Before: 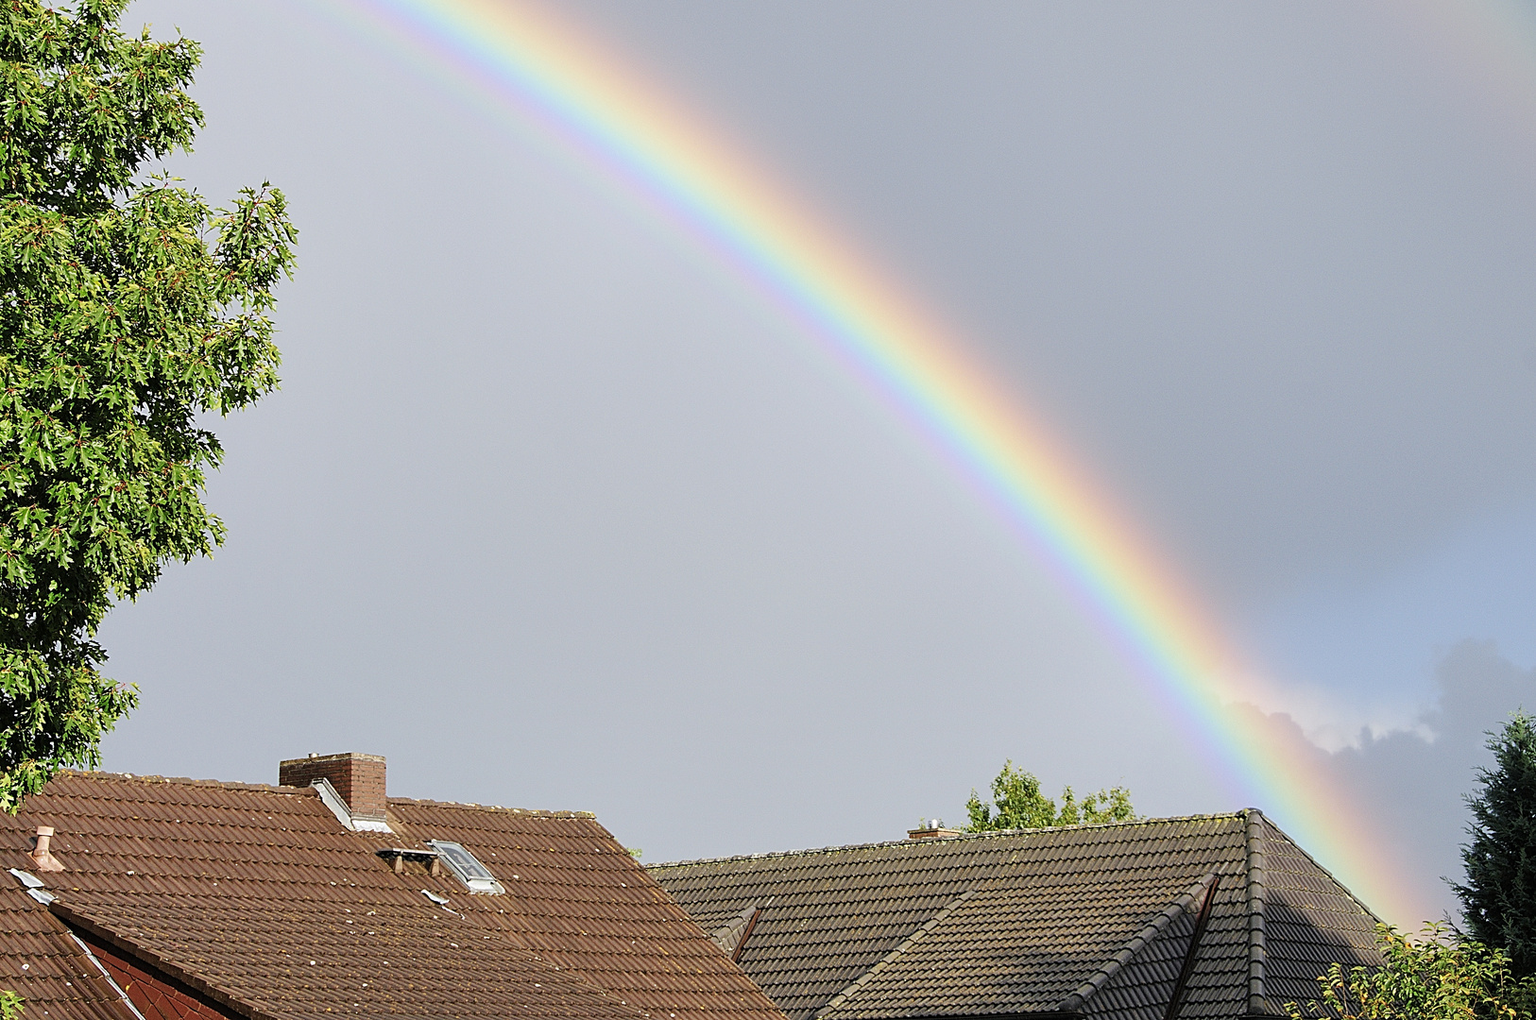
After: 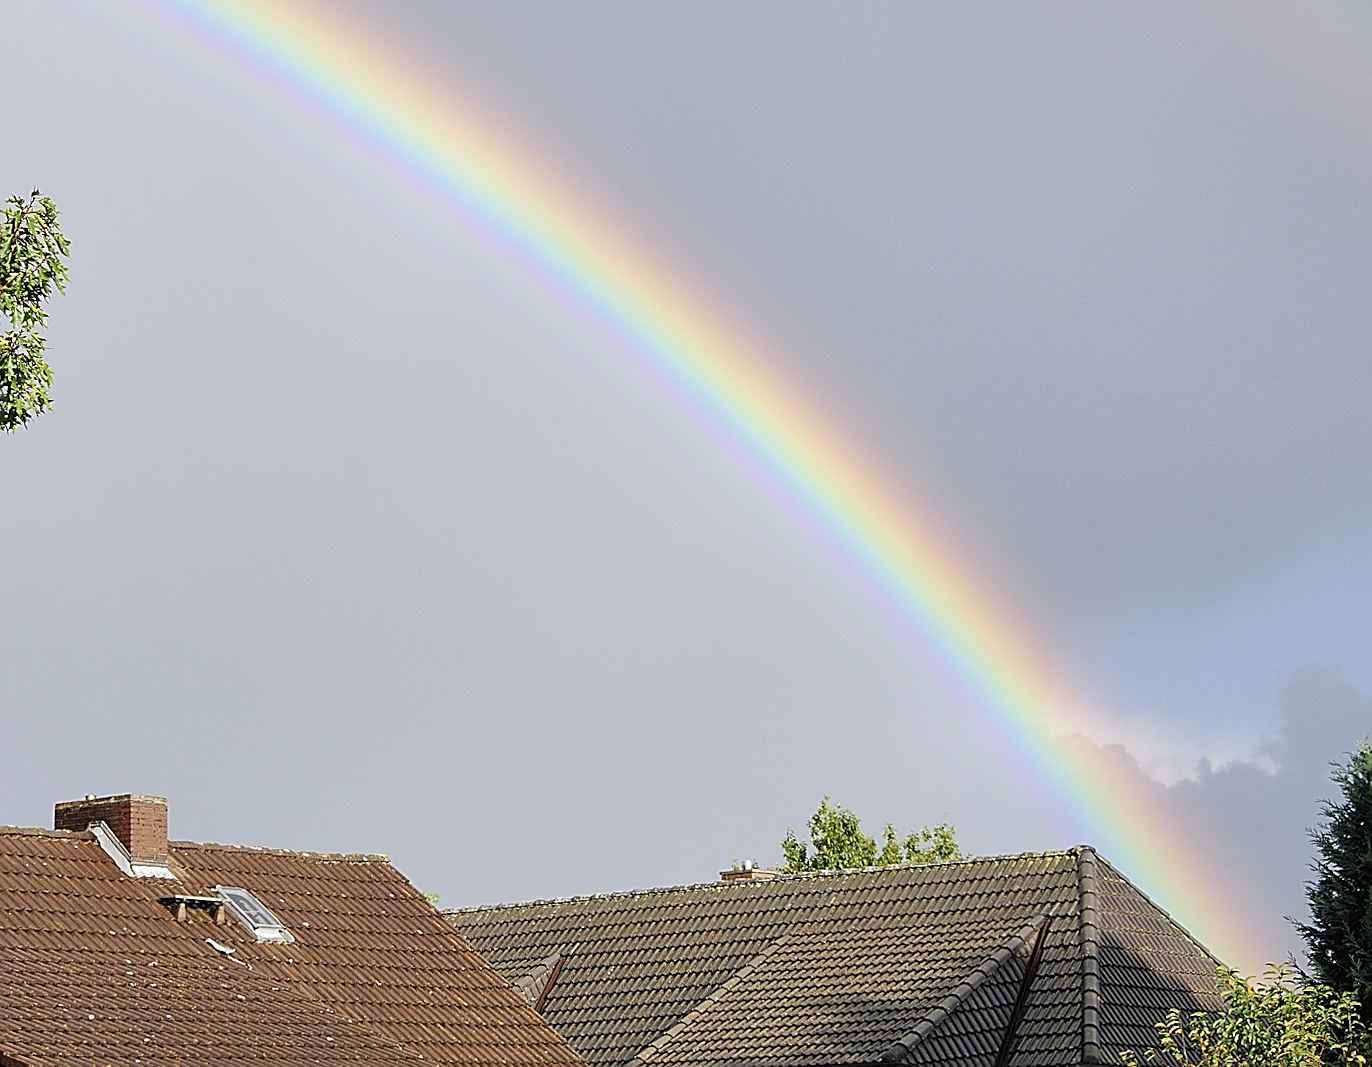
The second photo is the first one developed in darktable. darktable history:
sharpen: on, module defaults
rotate and perspective: rotation -0.45°, automatic cropping original format, crop left 0.008, crop right 0.992, crop top 0.012, crop bottom 0.988
contrast equalizer: y [[0.5 ×6], [0.5 ×6], [0.975, 0.964, 0.925, 0.865, 0.793, 0.721], [0 ×6], [0 ×6]]
crop and rotate: left 14.584%
